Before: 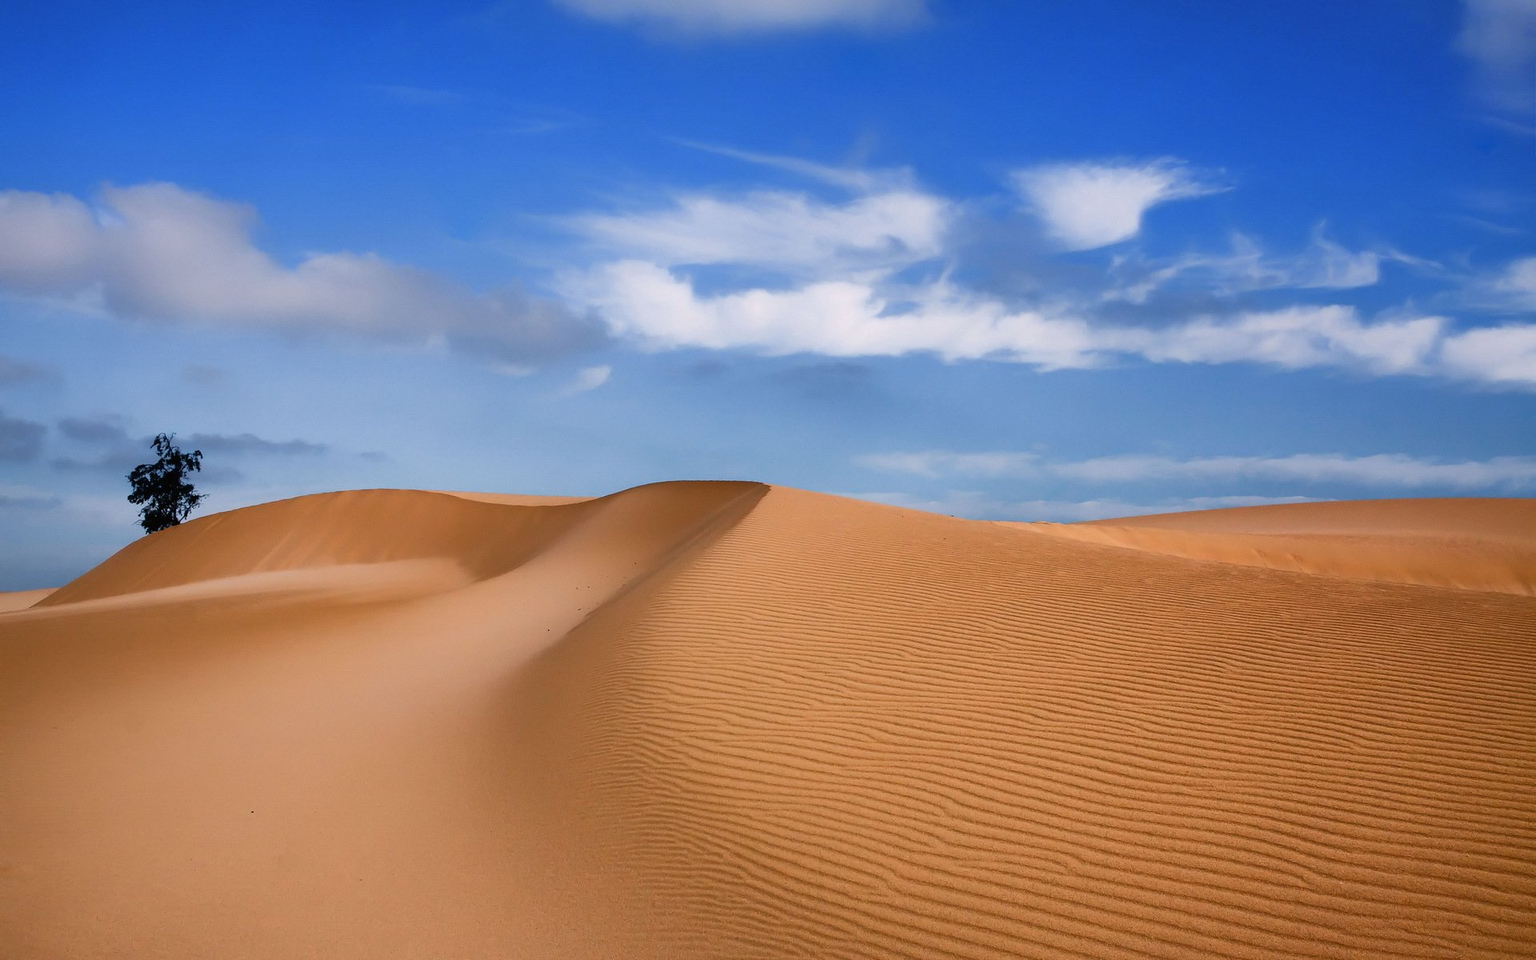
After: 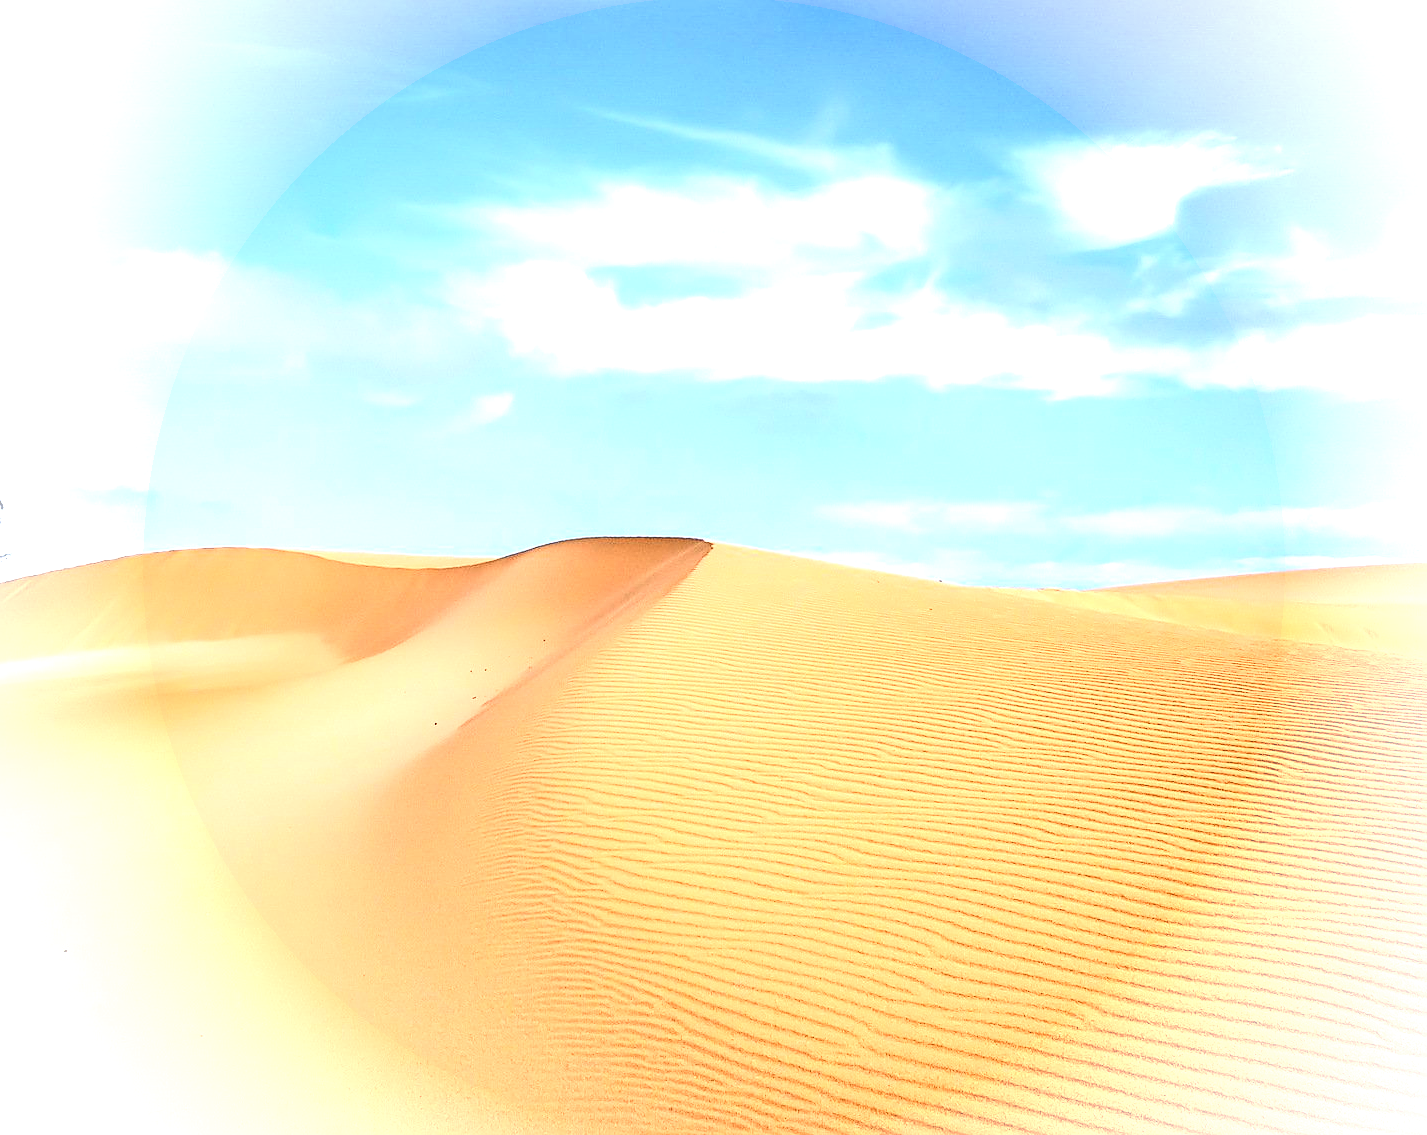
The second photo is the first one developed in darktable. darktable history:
exposure: black level correction 0, exposure 1.739 EV, compensate highlight preservation false
sharpen: on, module defaults
crop and rotate: left 13.056%, top 5.342%, right 12.611%
contrast brightness saturation: contrast 0.291
vignetting: brightness 0.981, saturation -0.489, unbound false
